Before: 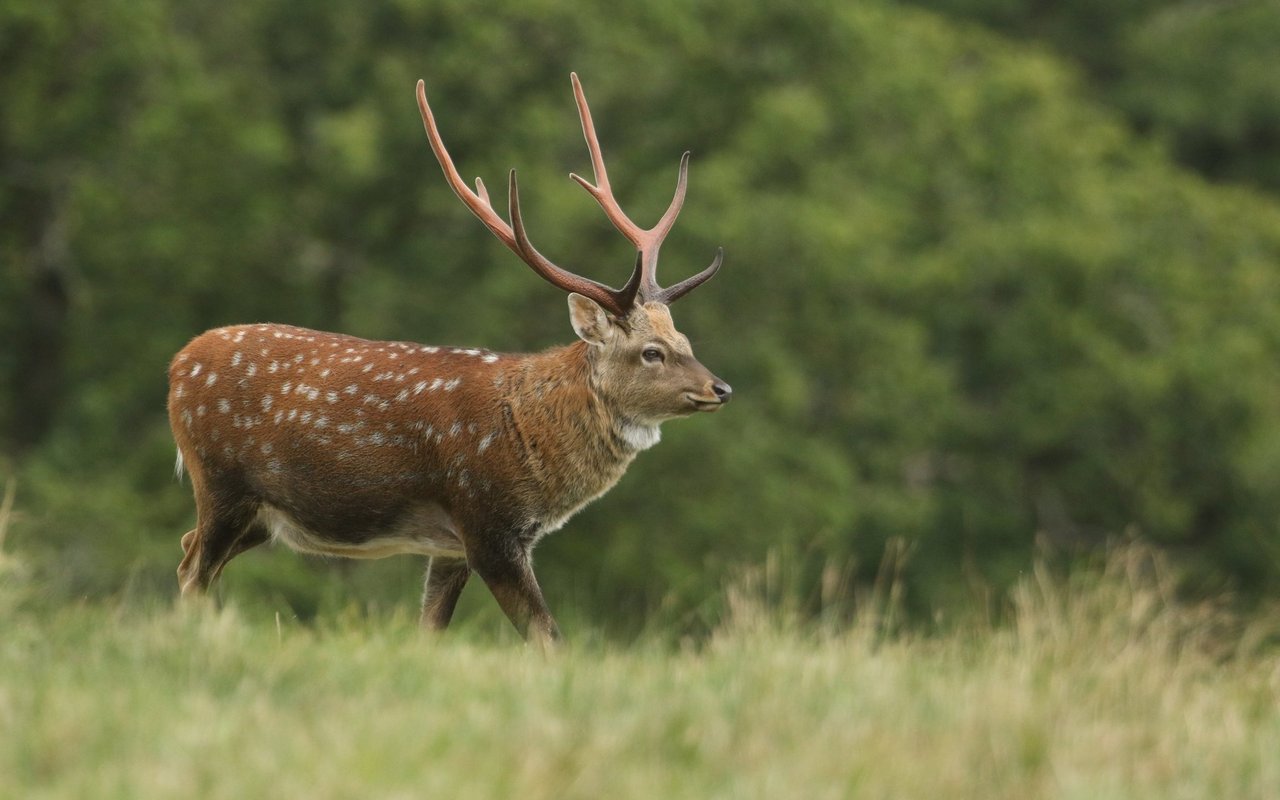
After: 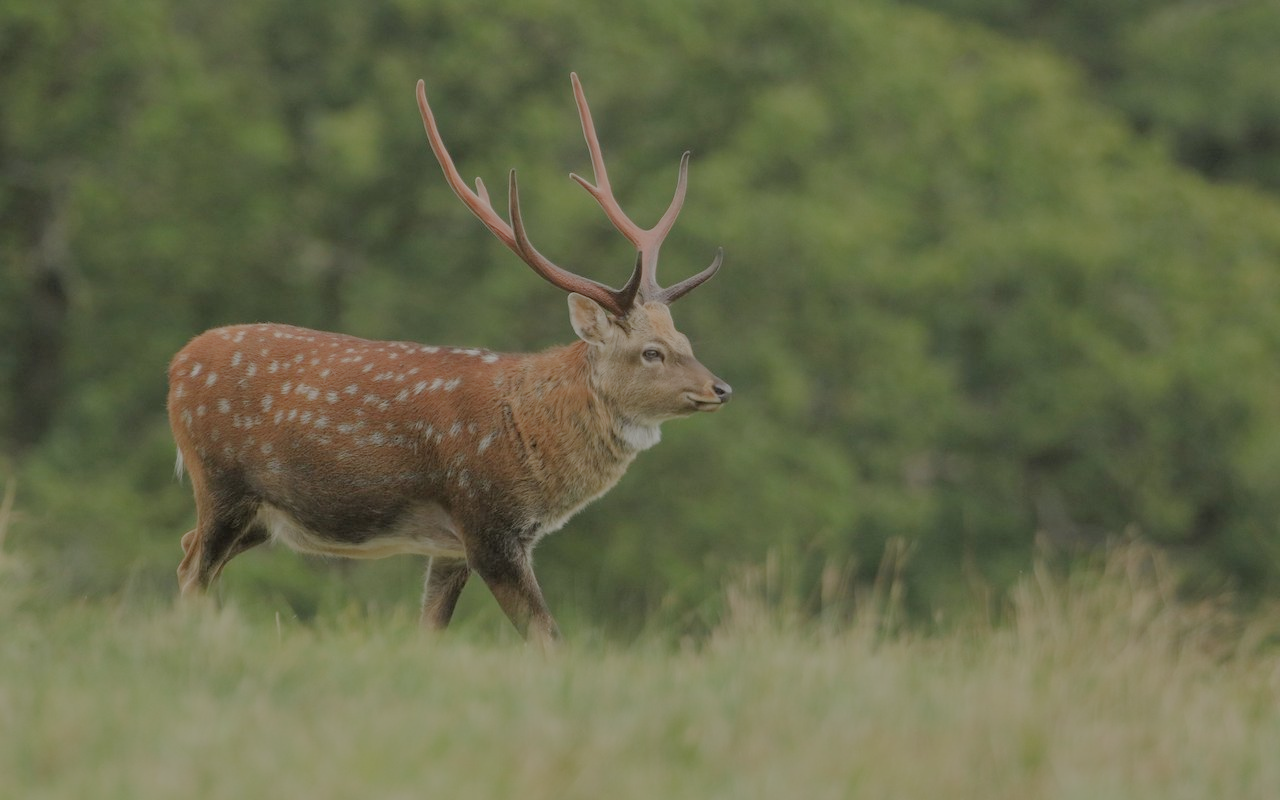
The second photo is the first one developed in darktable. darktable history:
filmic rgb: black relative exposure -8.02 EV, white relative exposure 8.06 EV, threshold 2.95 EV, target black luminance 0%, hardness 2.48, latitude 76.17%, contrast 0.563, shadows ↔ highlights balance 0.015%, enable highlight reconstruction true
